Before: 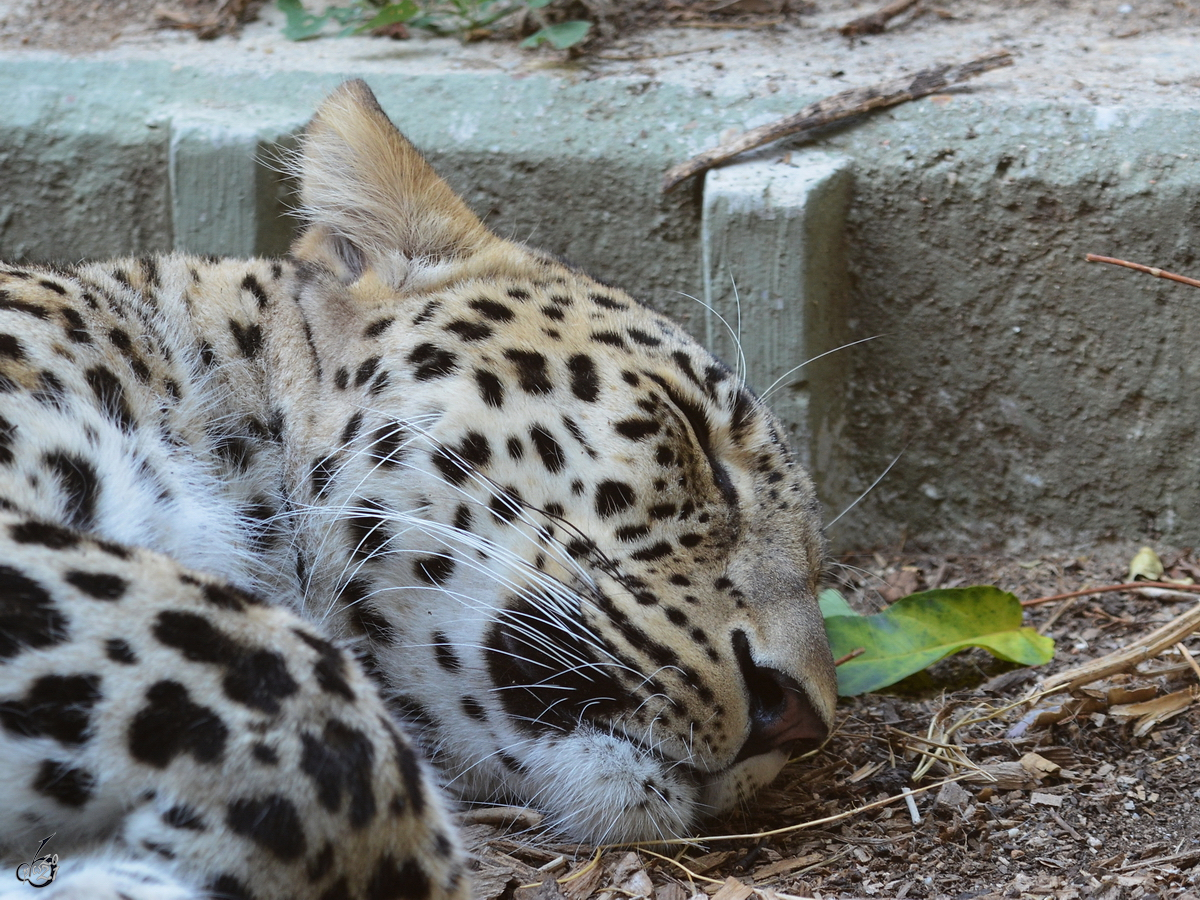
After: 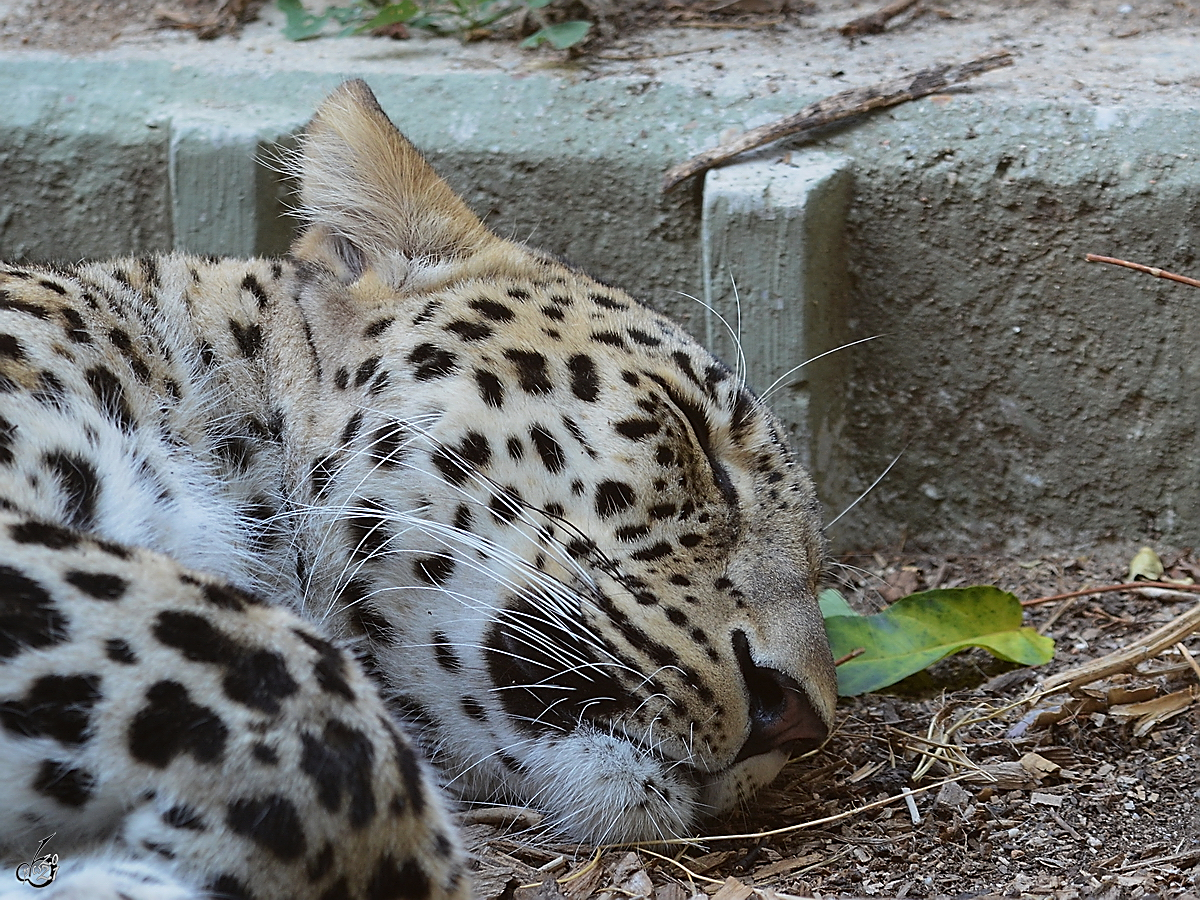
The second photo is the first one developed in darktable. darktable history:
exposure: exposure -0.153 EV, compensate highlight preservation false
sharpen: radius 1.404, amount 1.258, threshold 0.713
